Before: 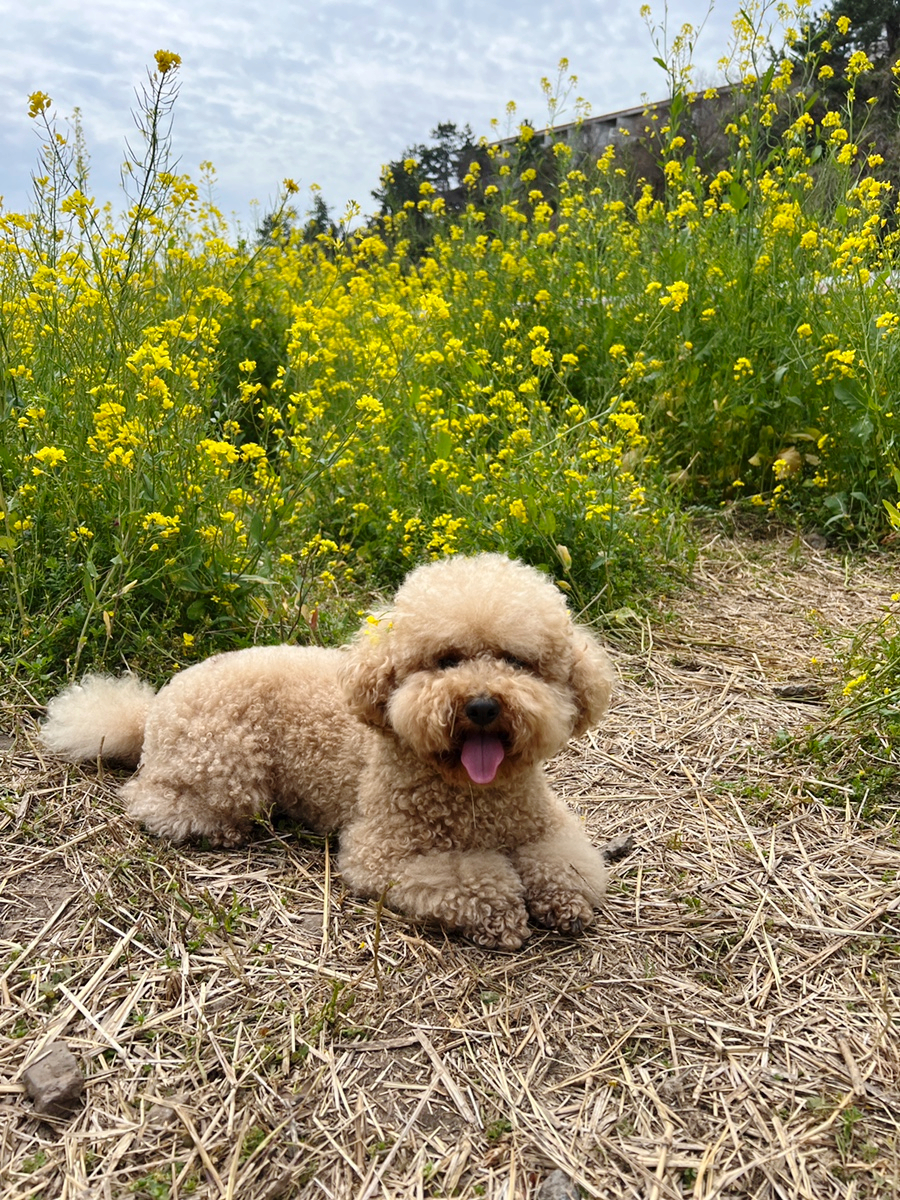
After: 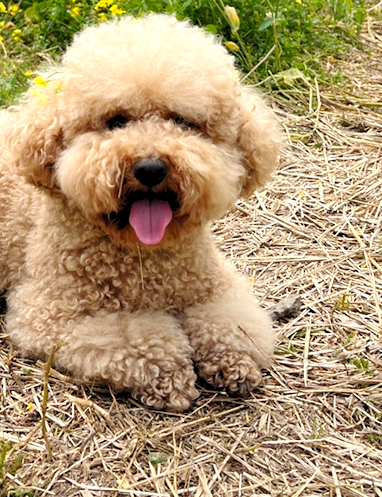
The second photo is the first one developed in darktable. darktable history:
crop: left 36.935%, top 44.934%, right 20.511%, bottom 13.61%
levels: levels [0.044, 0.416, 0.908]
